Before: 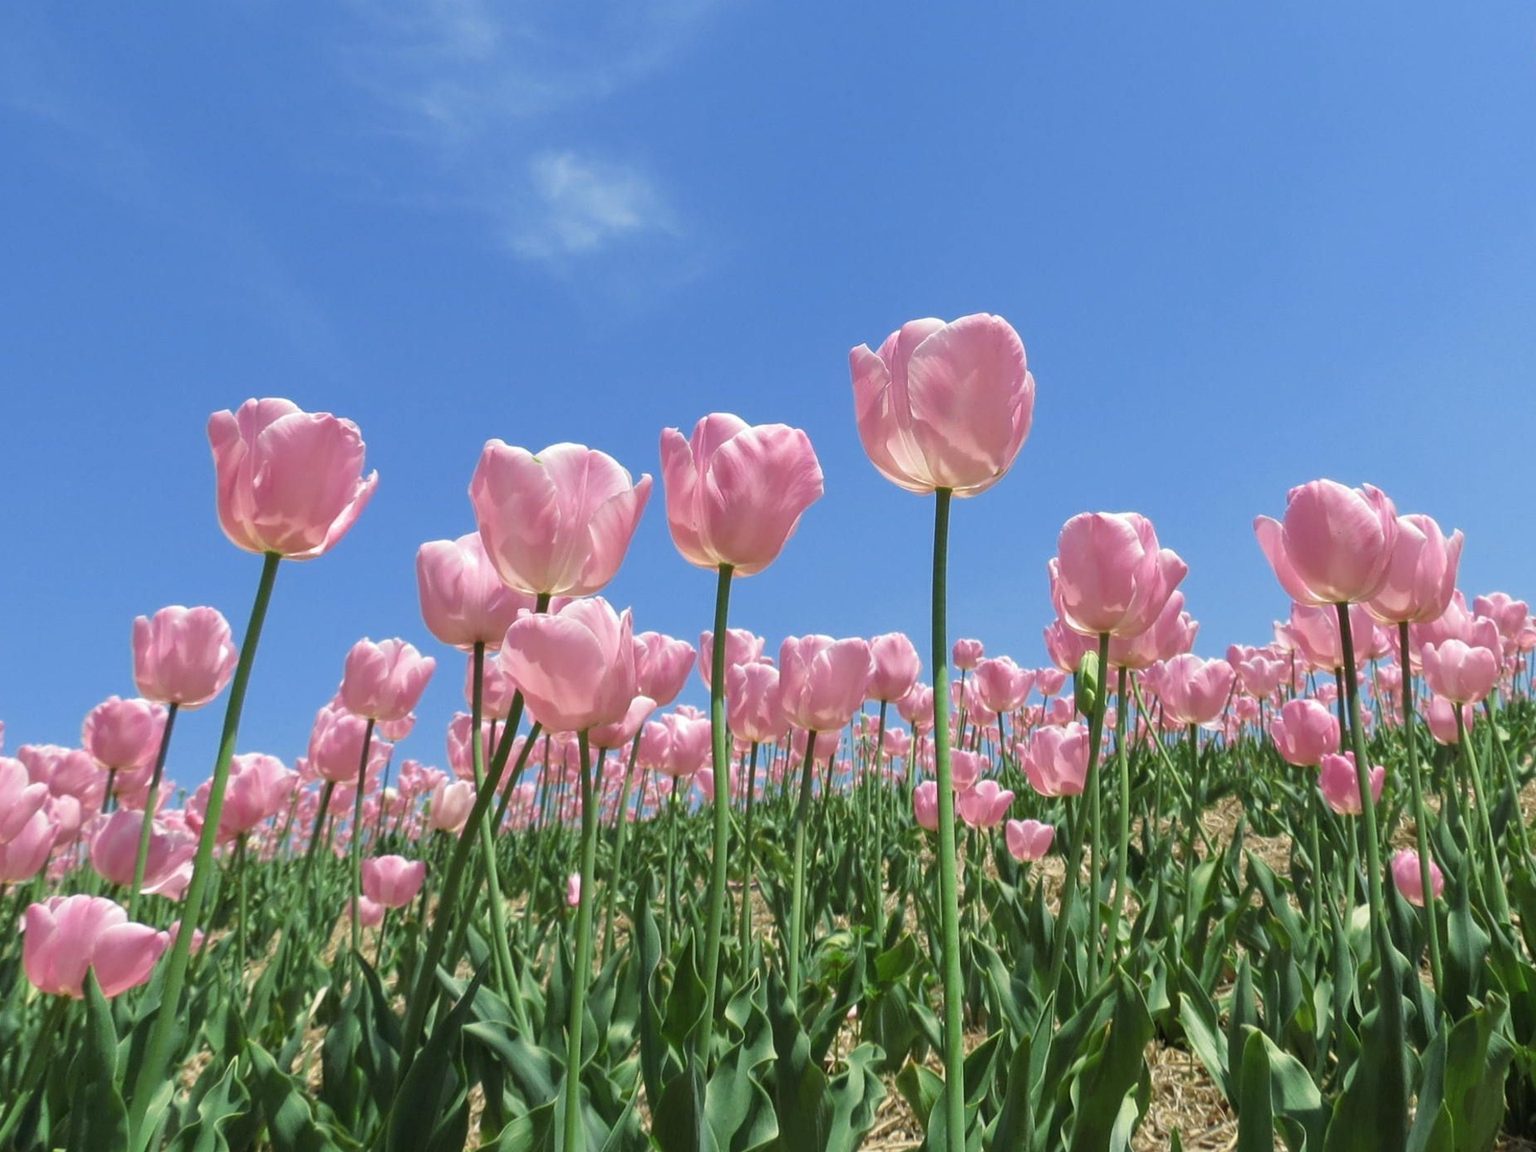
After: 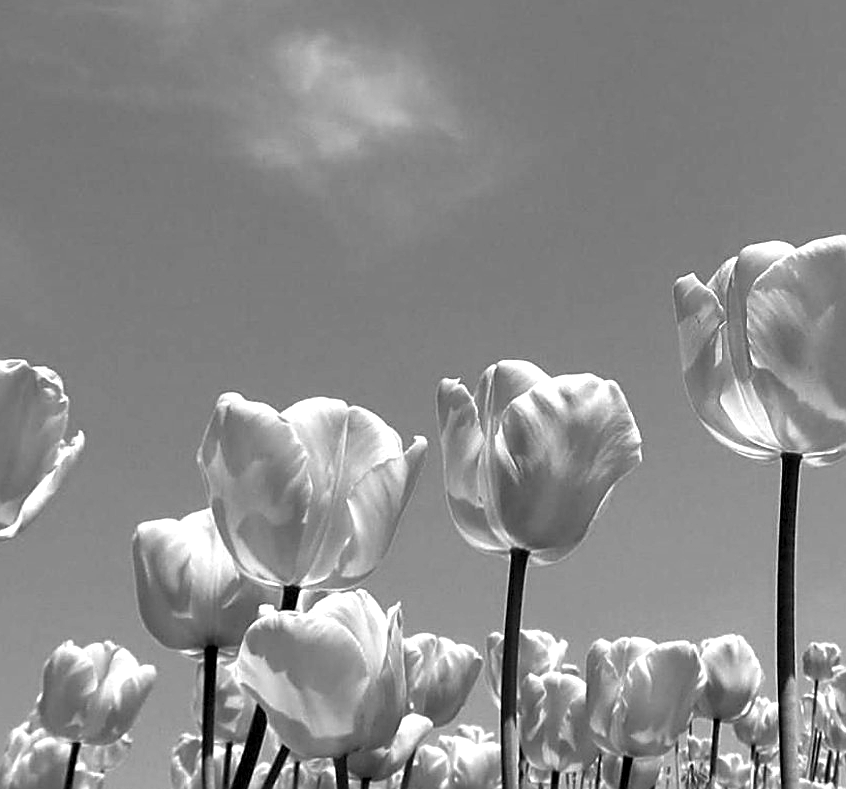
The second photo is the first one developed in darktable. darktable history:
crop: left 20.248%, top 10.86%, right 35.675%, bottom 34.321%
contrast brightness saturation: contrast -0.03, brightness -0.59, saturation -1
tone equalizer: -8 EV -0.75 EV, -7 EV -0.7 EV, -6 EV -0.6 EV, -5 EV -0.4 EV, -3 EV 0.4 EV, -2 EV 0.6 EV, -1 EV 0.7 EV, +0 EV 0.75 EV, edges refinement/feathering 500, mask exposure compensation -1.57 EV, preserve details no
rgb levels: levels [[0.027, 0.429, 0.996], [0, 0.5, 1], [0, 0.5, 1]]
sharpen: on, module defaults
